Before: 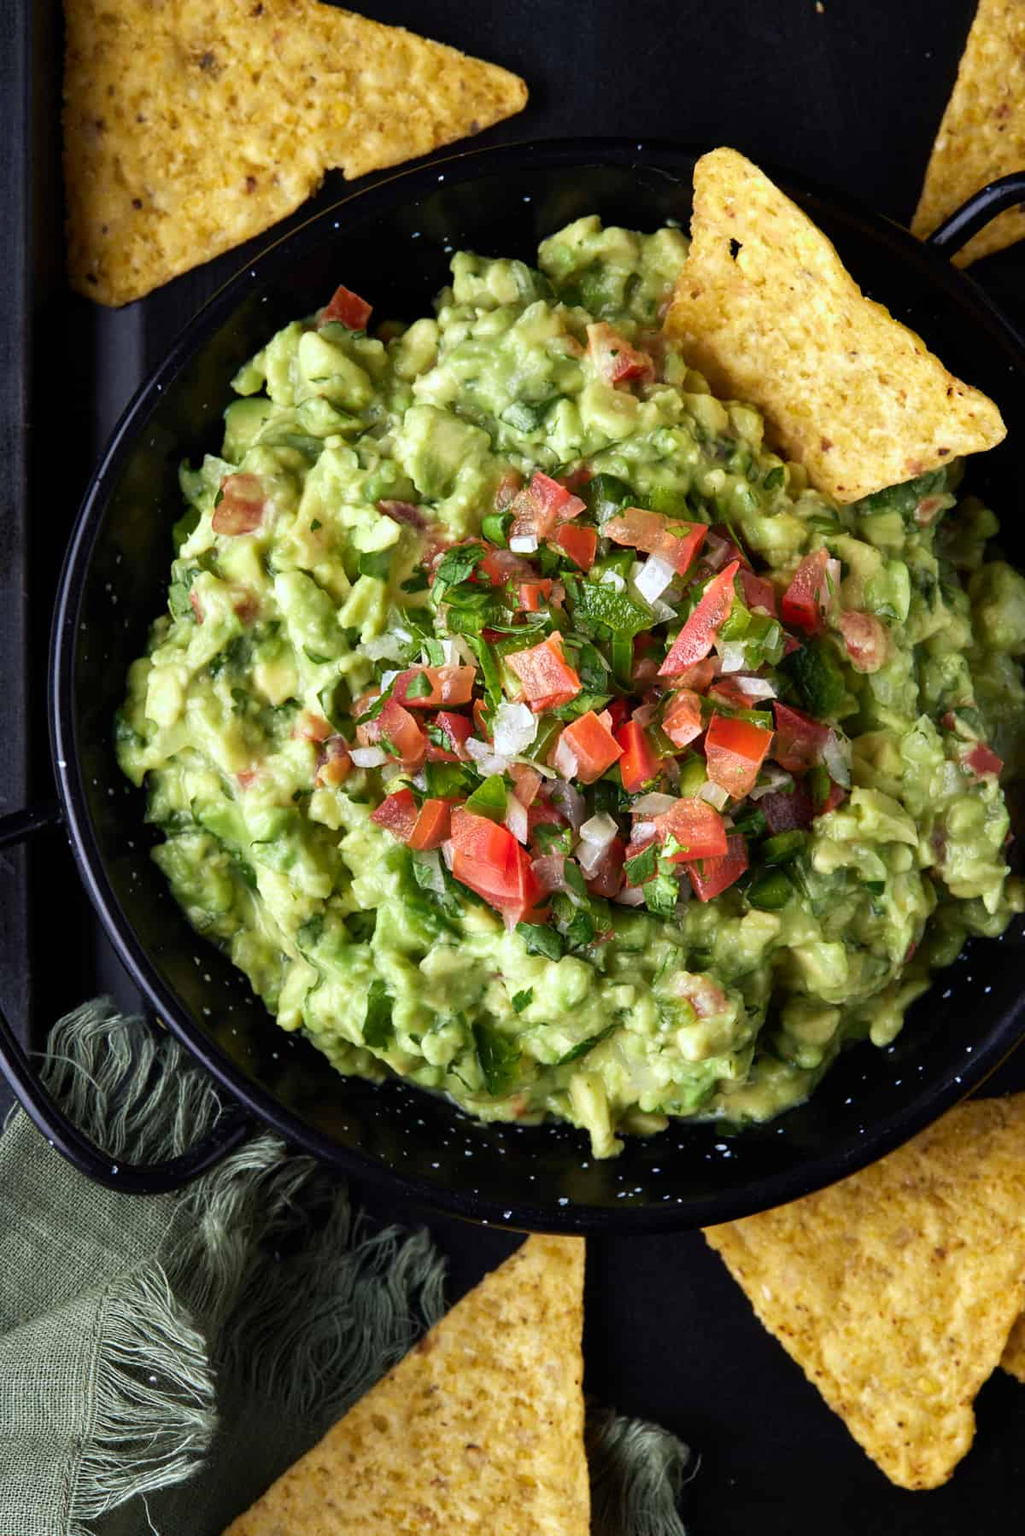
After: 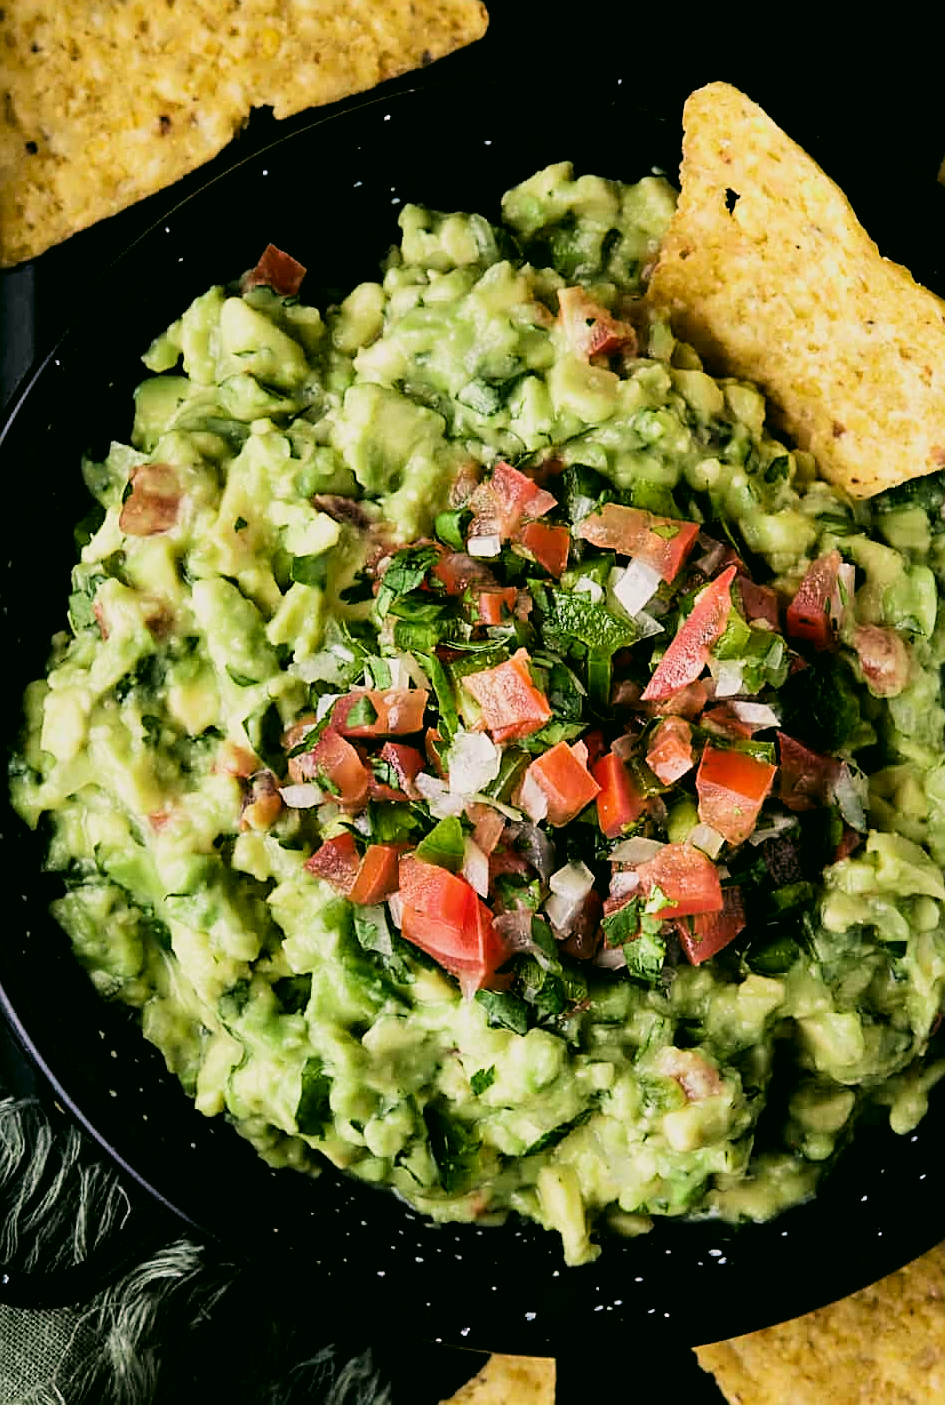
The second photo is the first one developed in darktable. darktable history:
crop and rotate: left 10.77%, top 5.1%, right 10.41%, bottom 16.76%
color correction: highlights a* 4.02, highlights b* 4.98, shadows a* -7.55, shadows b* 4.98
sharpen: amount 0.575
filmic rgb: black relative exposure -5 EV, hardness 2.88, contrast 1.4, highlights saturation mix -30%
